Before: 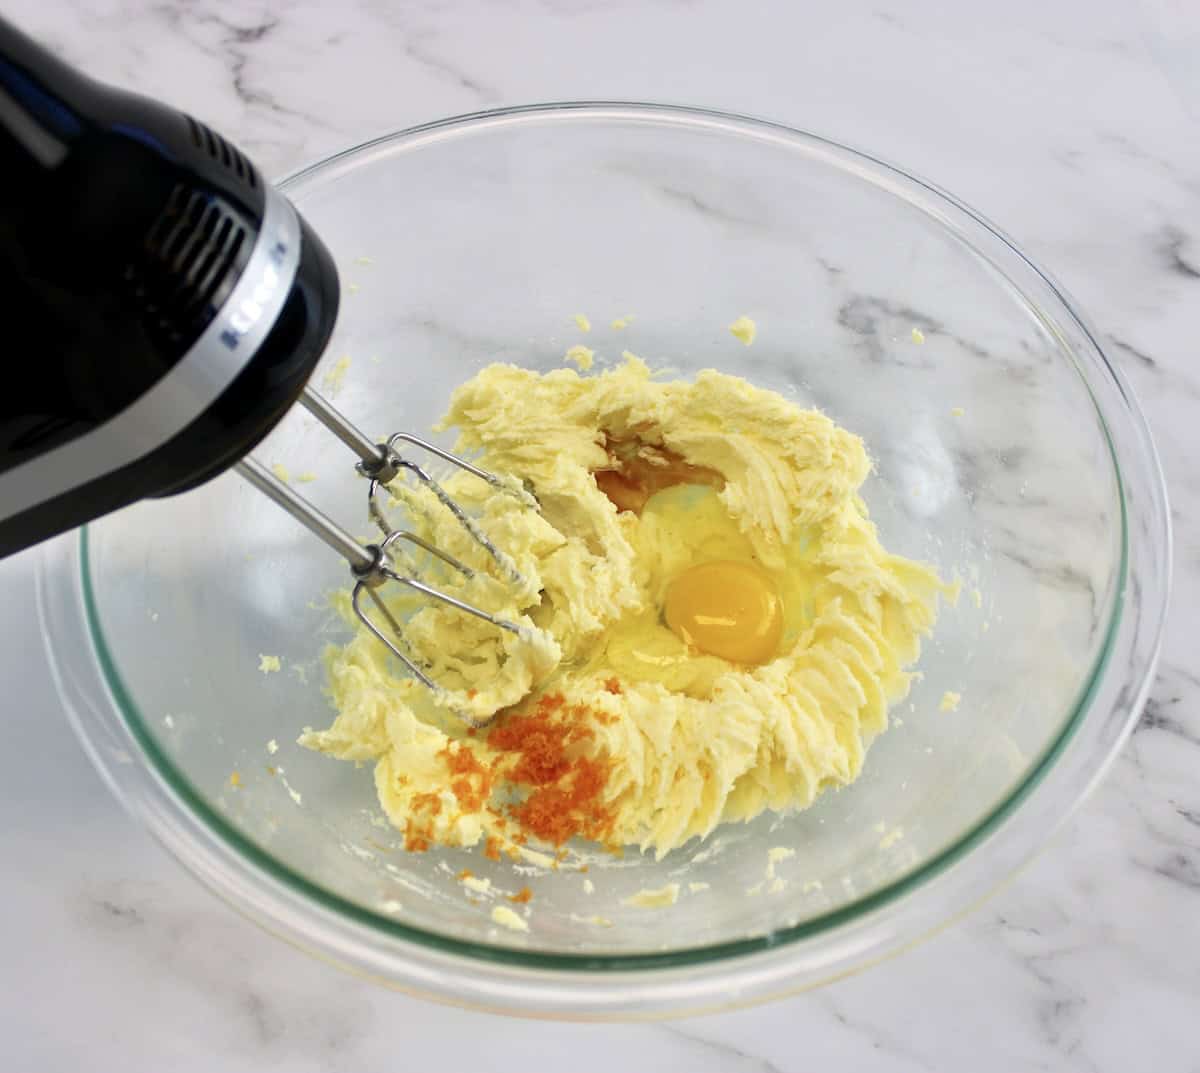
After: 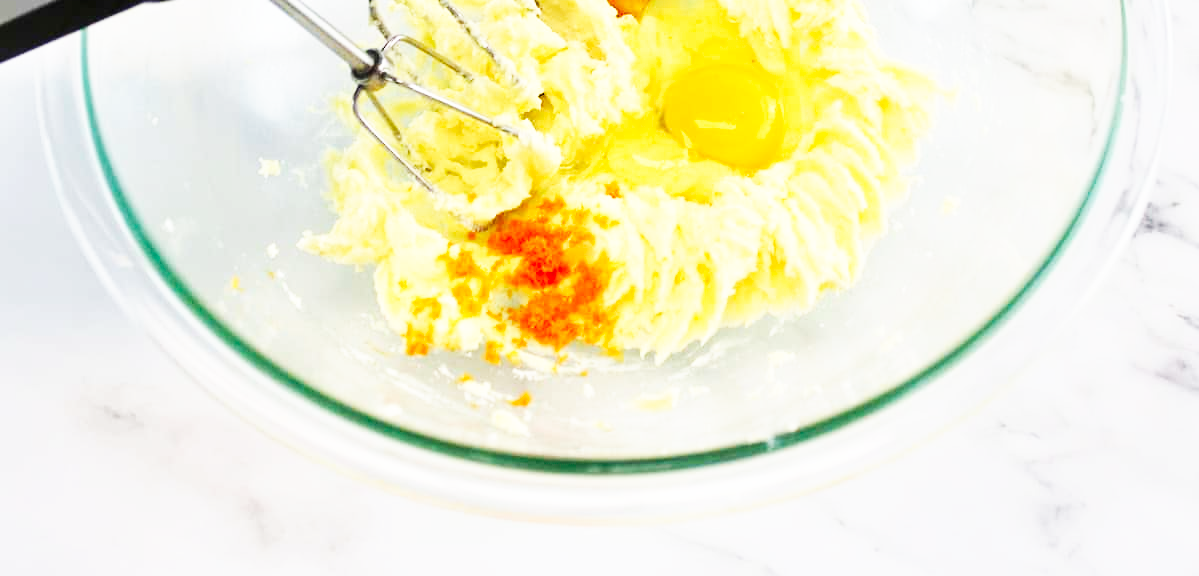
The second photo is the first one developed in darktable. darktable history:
base curve: curves: ch0 [(0, 0) (0.007, 0.004) (0.027, 0.03) (0.046, 0.07) (0.207, 0.54) (0.442, 0.872) (0.673, 0.972) (1, 1)], preserve colors none
crop and rotate: top 46.237%
